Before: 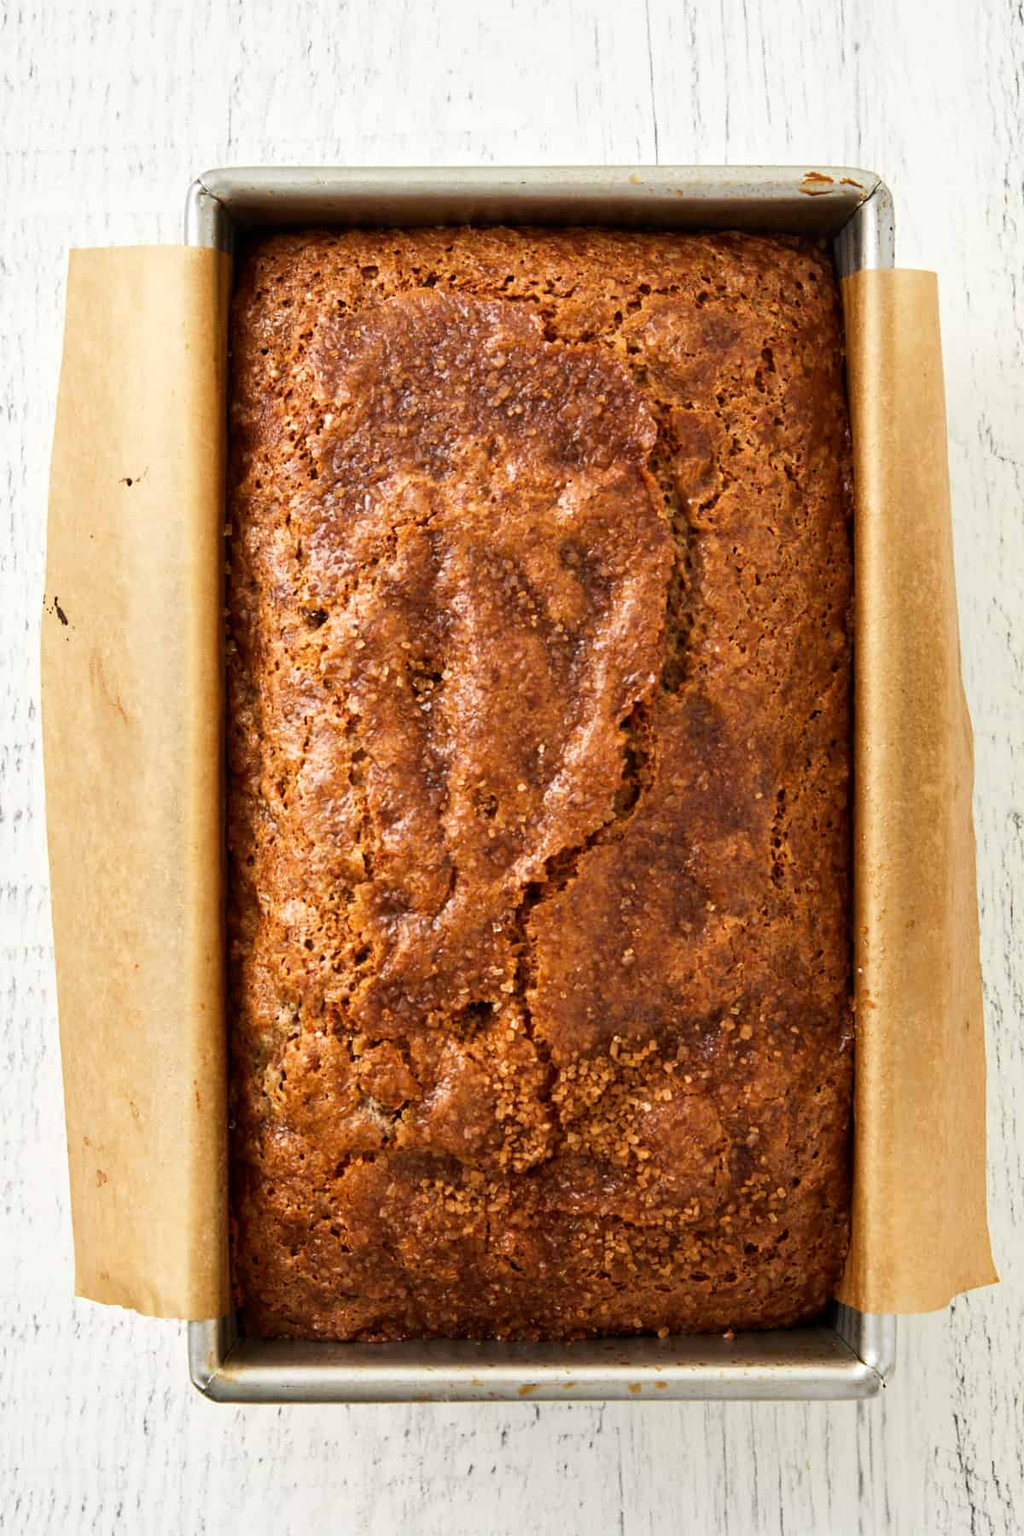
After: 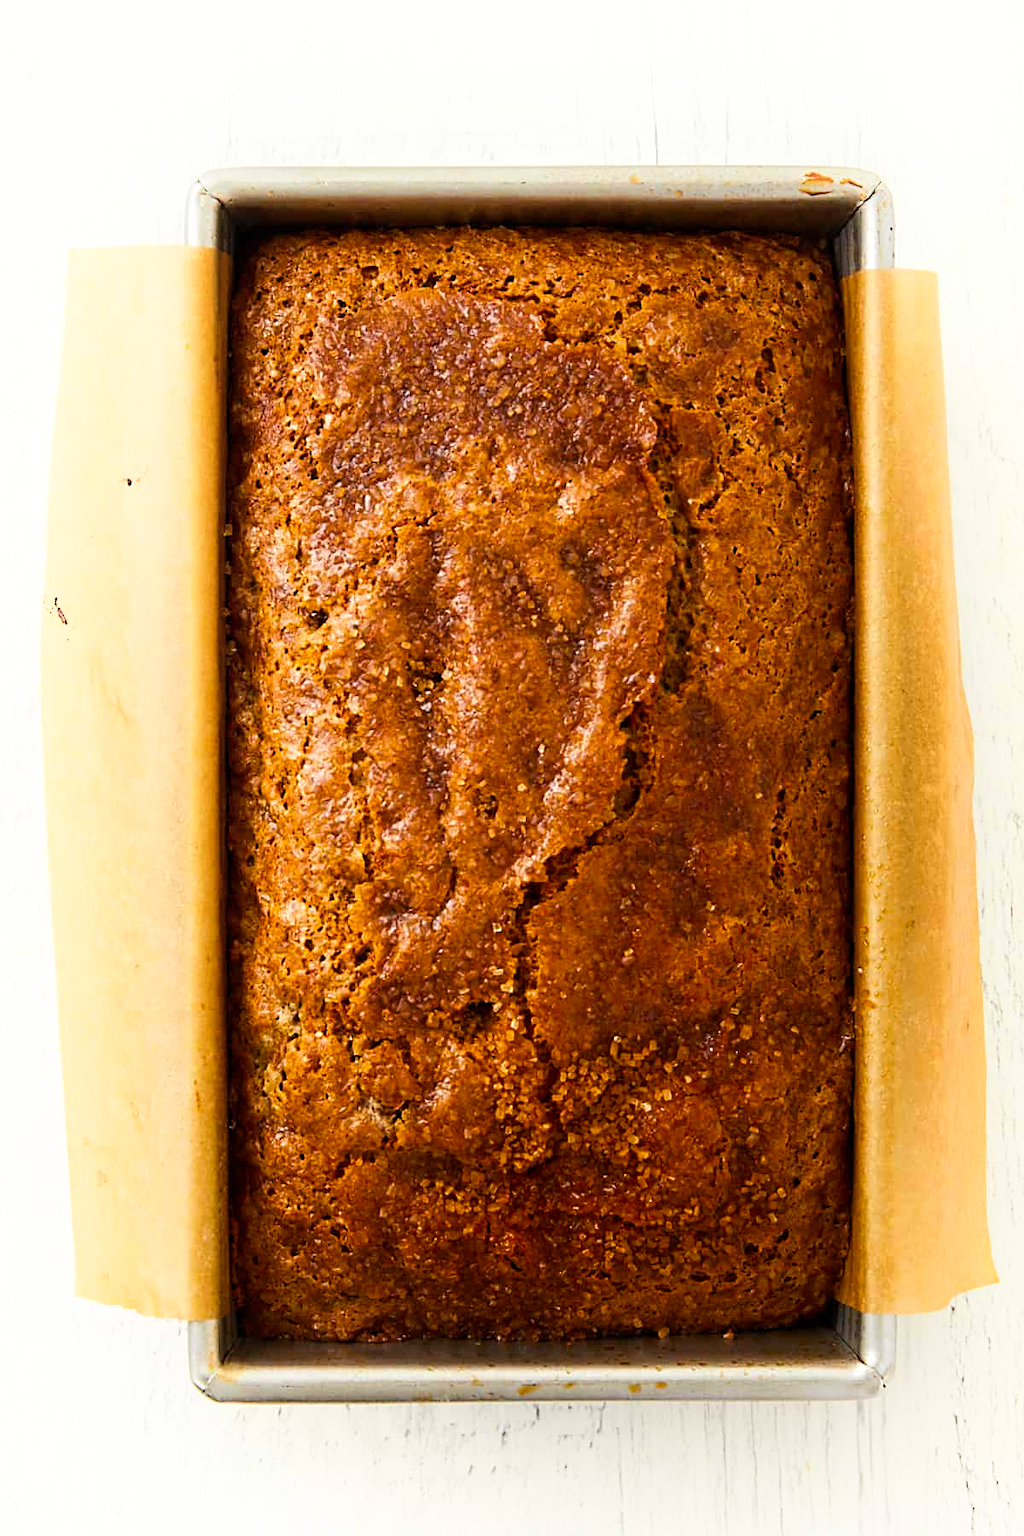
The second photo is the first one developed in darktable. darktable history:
shadows and highlights: shadows -89.56, highlights 90.11, soften with gaussian
color balance rgb: perceptual saturation grading › global saturation 30.56%
sharpen: on, module defaults
